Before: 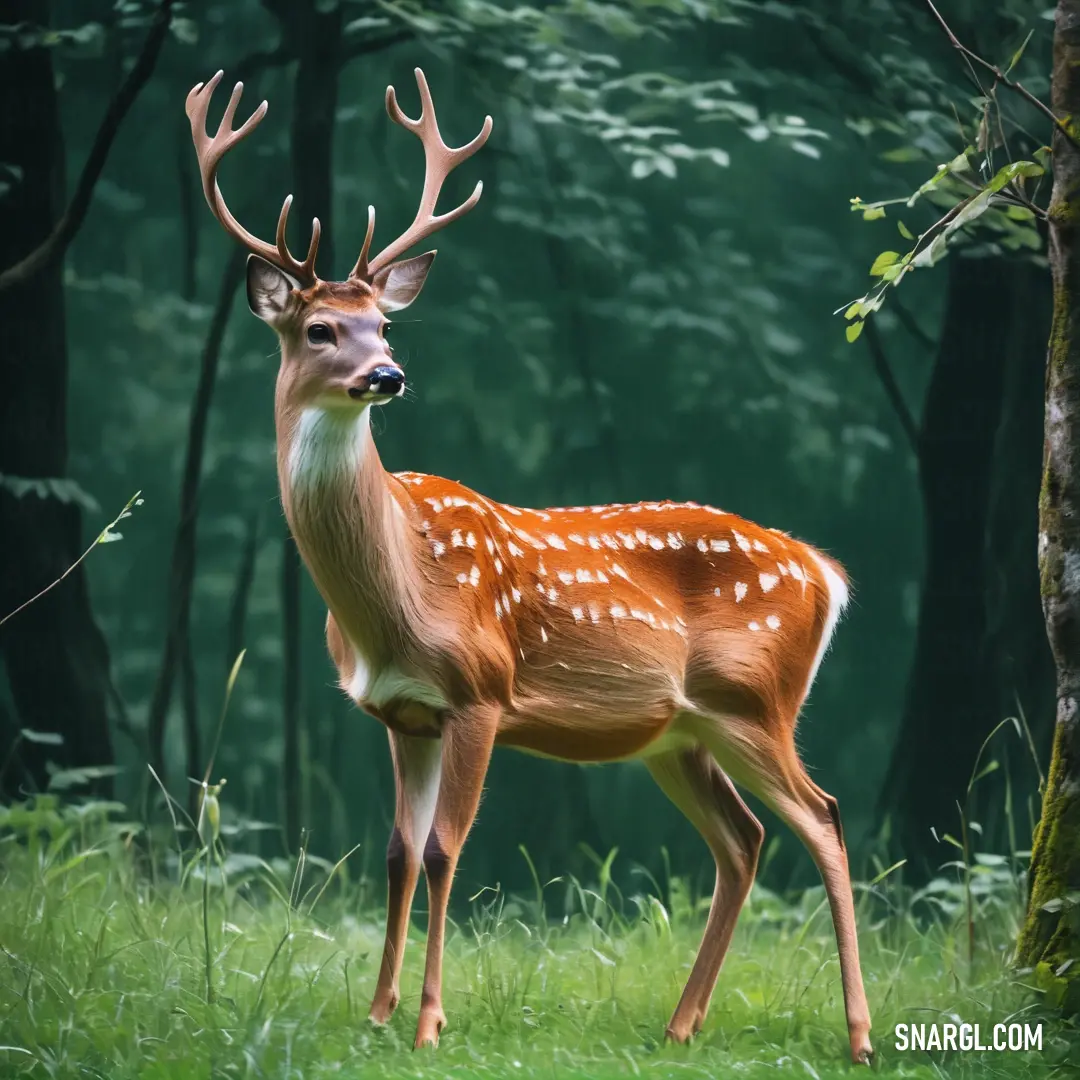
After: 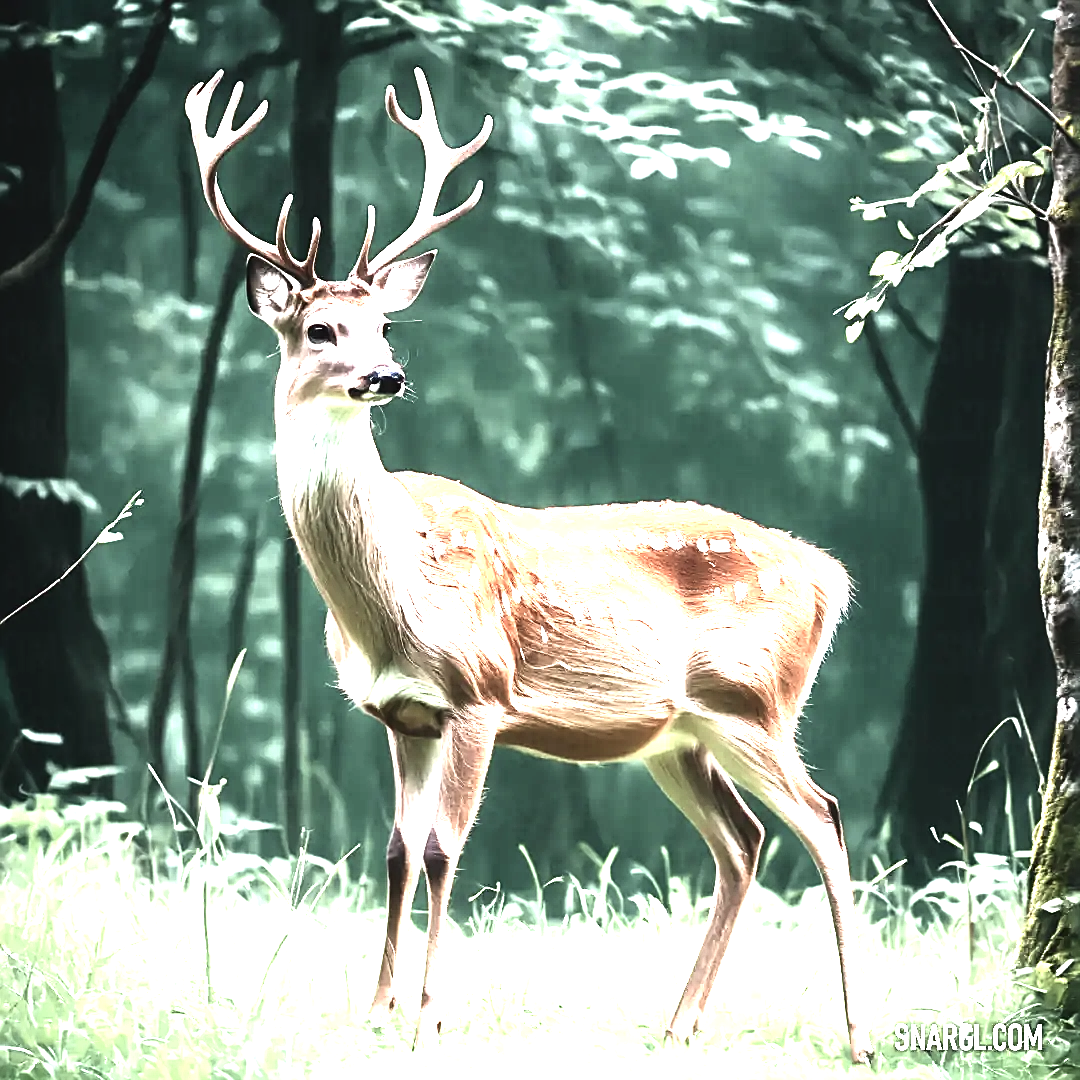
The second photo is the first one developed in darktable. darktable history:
tone equalizer: -8 EV -0.382 EV, -7 EV -0.356 EV, -6 EV -0.336 EV, -5 EV -0.254 EV, -3 EV 0.253 EV, -2 EV 0.341 EV, -1 EV 0.392 EV, +0 EV 0.411 EV
tone curve: curves: ch0 [(0.003, 0.029) (0.188, 0.252) (0.46, 0.56) (0.608, 0.748) (0.871, 0.955) (1, 1)]; ch1 [(0, 0) (0.35, 0.356) (0.45, 0.453) (0.508, 0.515) (0.618, 0.634) (1, 1)]; ch2 [(0, 0) (0.456, 0.469) (0.5, 0.5) (0.634, 0.625) (1, 1)], color space Lab, independent channels, preserve colors none
exposure: black level correction 0, exposure 0.499 EV, compensate highlight preservation false
contrast brightness saturation: contrast 0.246, saturation -0.32
shadows and highlights: shadows -29.26, highlights 29.92
levels: white 99.95%, levels [0, 0.374, 0.749]
color zones: curves: ch1 [(0, 0.469) (0.001, 0.469) (0.12, 0.446) (0.248, 0.469) (0.5, 0.5) (0.748, 0.5) (0.999, 0.469) (1, 0.469)]
sharpen: on, module defaults
